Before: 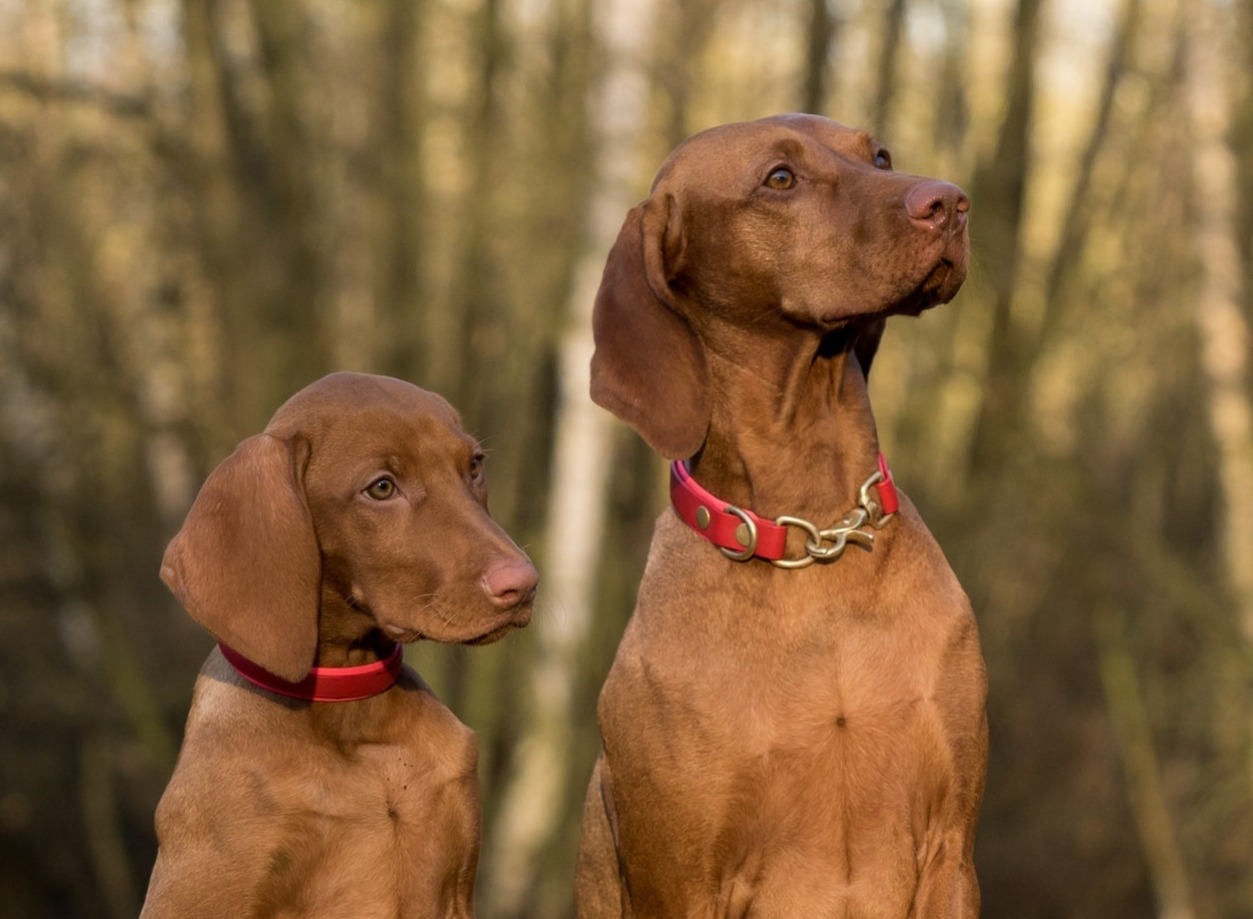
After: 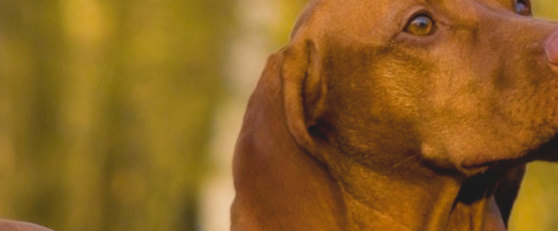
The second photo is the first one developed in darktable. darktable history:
base curve: curves: ch0 [(0, 0) (0.297, 0.298) (1, 1)], preserve colors none
crop: left 28.793%, top 16.864%, right 26.631%, bottom 57.96%
color balance rgb: linear chroma grading › global chroma -0.966%, perceptual saturation grading › global saturation 40.295%, global vibrance 34.701%
contrast brightness saturation: contrast -0.149, brightness 0.051, saturation -0.121
